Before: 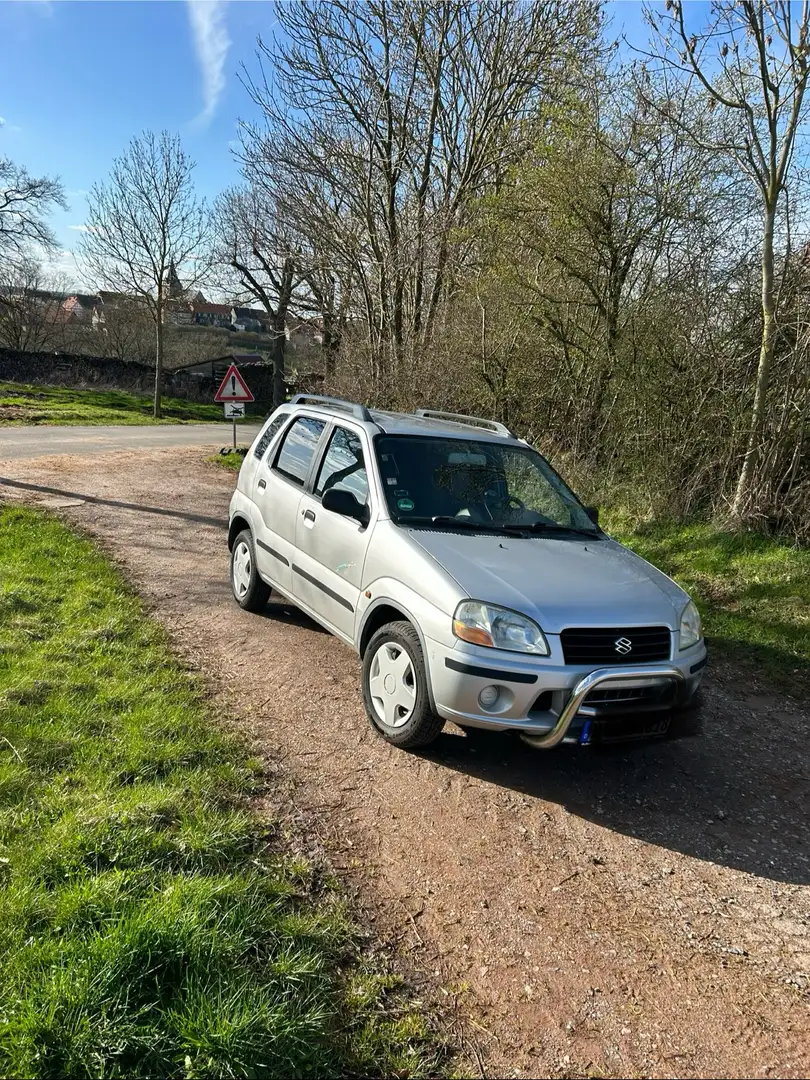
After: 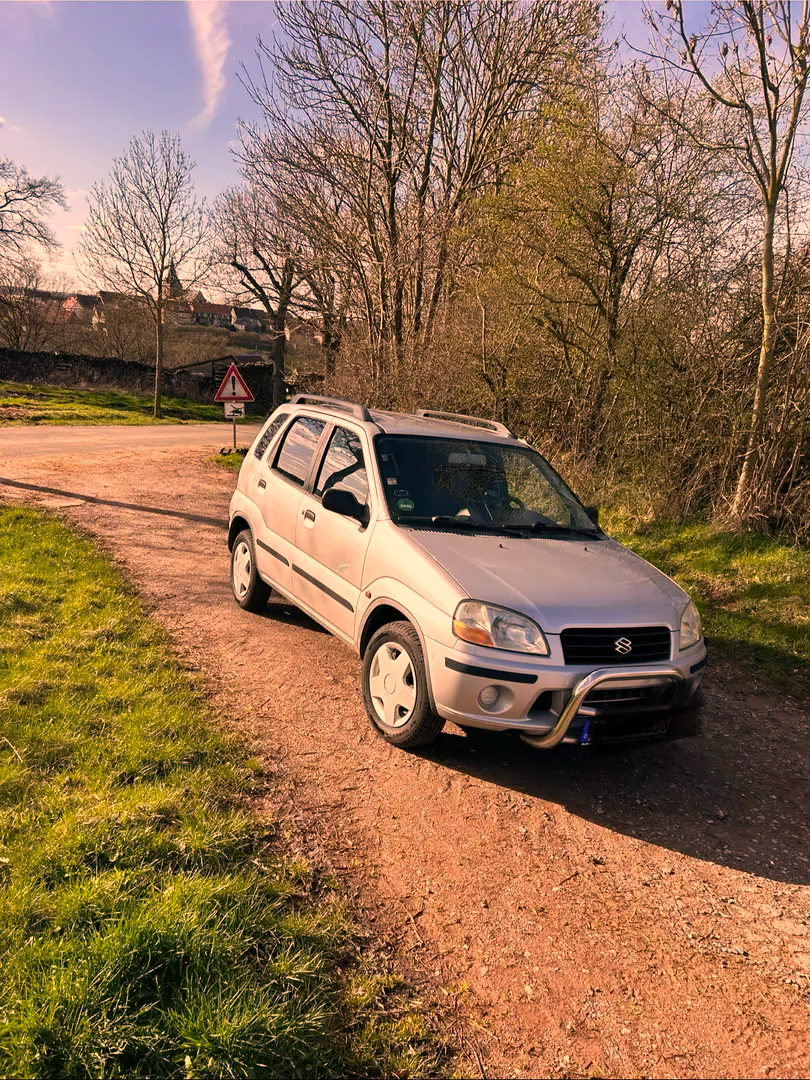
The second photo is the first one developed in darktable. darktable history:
white balance: red 1.127, blue 0.943
color correction: highlights a* 21.16, highlights b* 19.61
